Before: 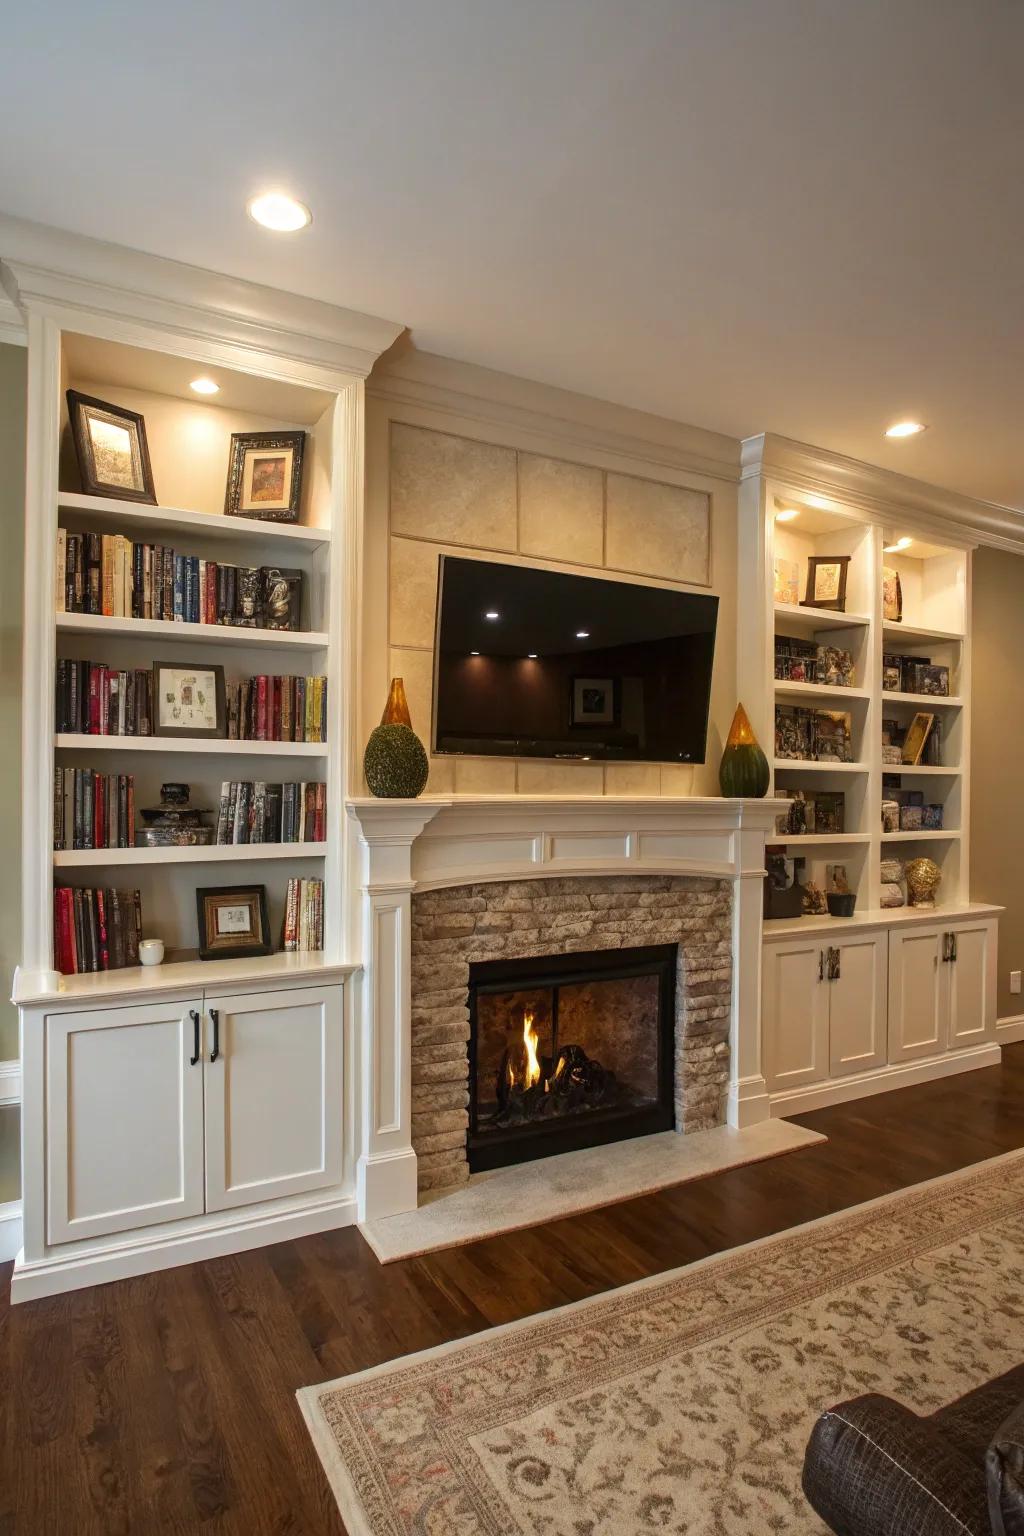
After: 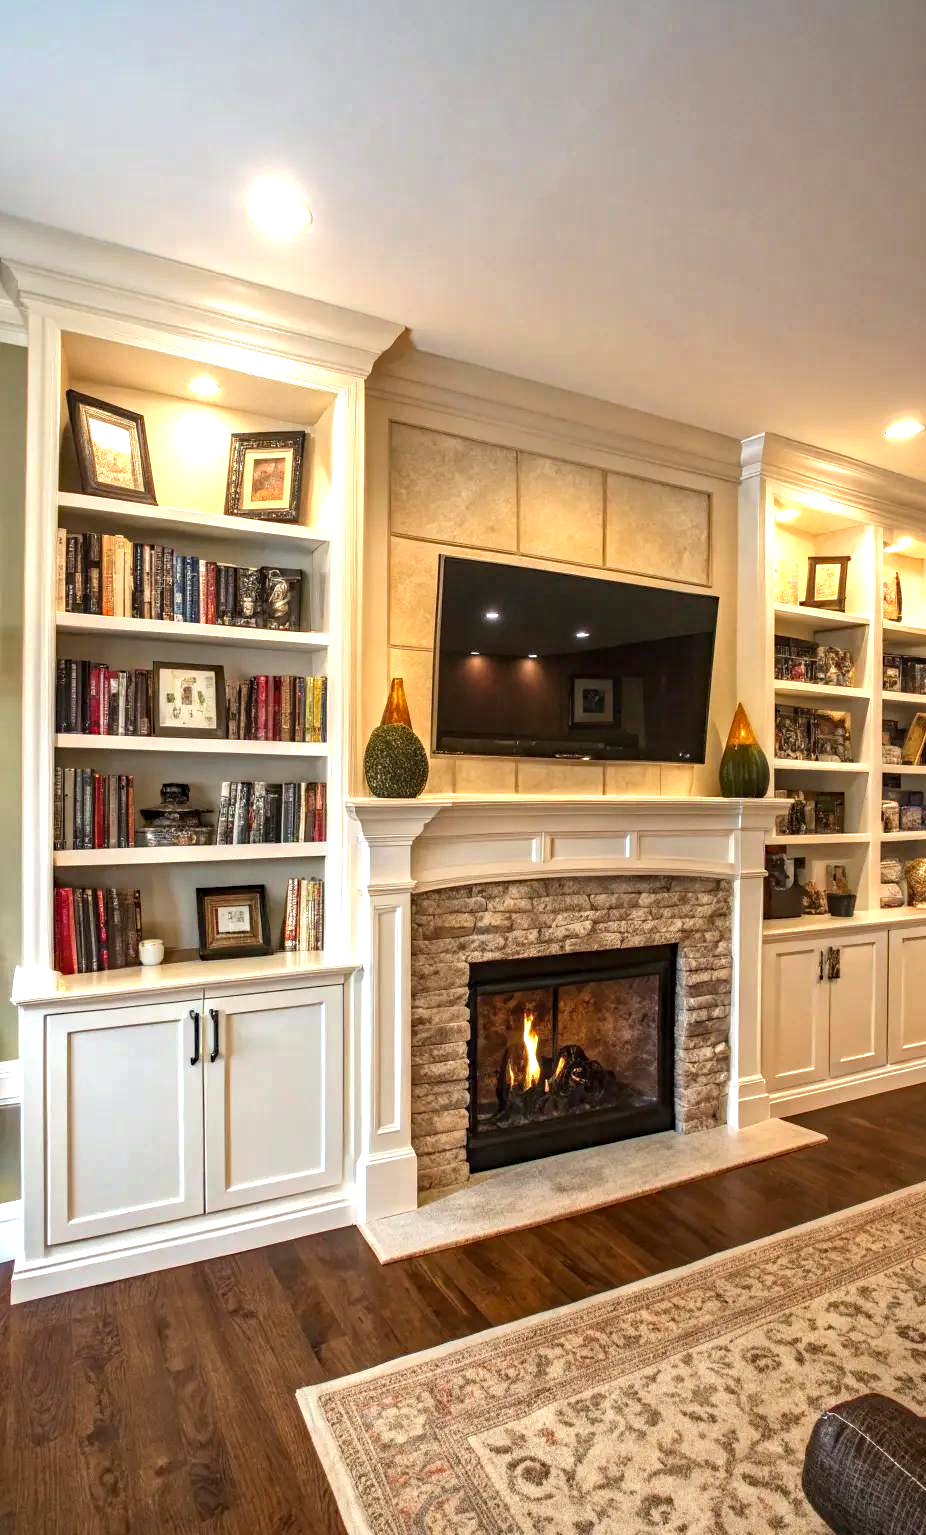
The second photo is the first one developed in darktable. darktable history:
exposure: black level correction 0, exposure 0.892 EV, compensate highlight preservation false
local contrast: detail 130%
crop: right 9.496%, bottom 0.031%
haze removal: compatibility mode true, adaptive false
